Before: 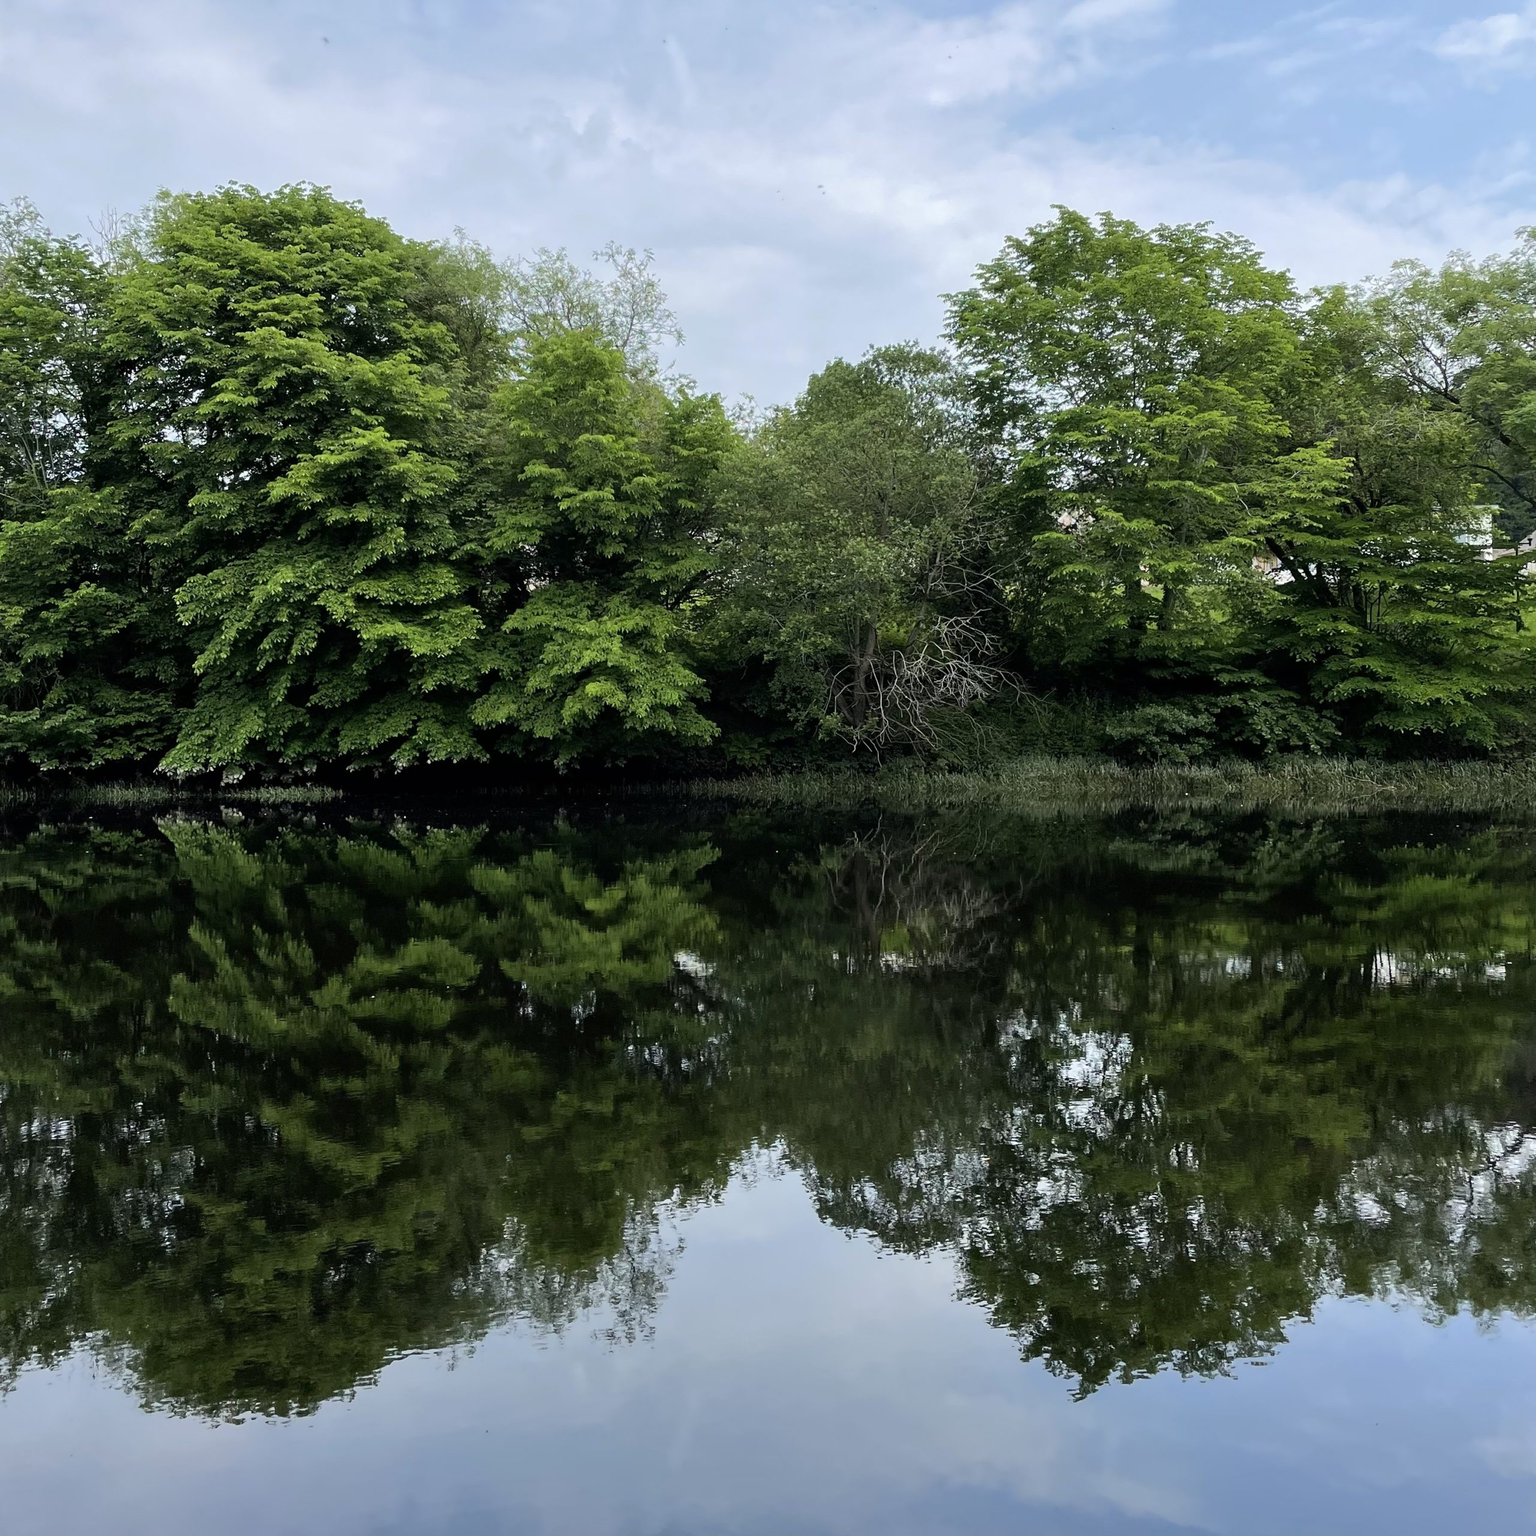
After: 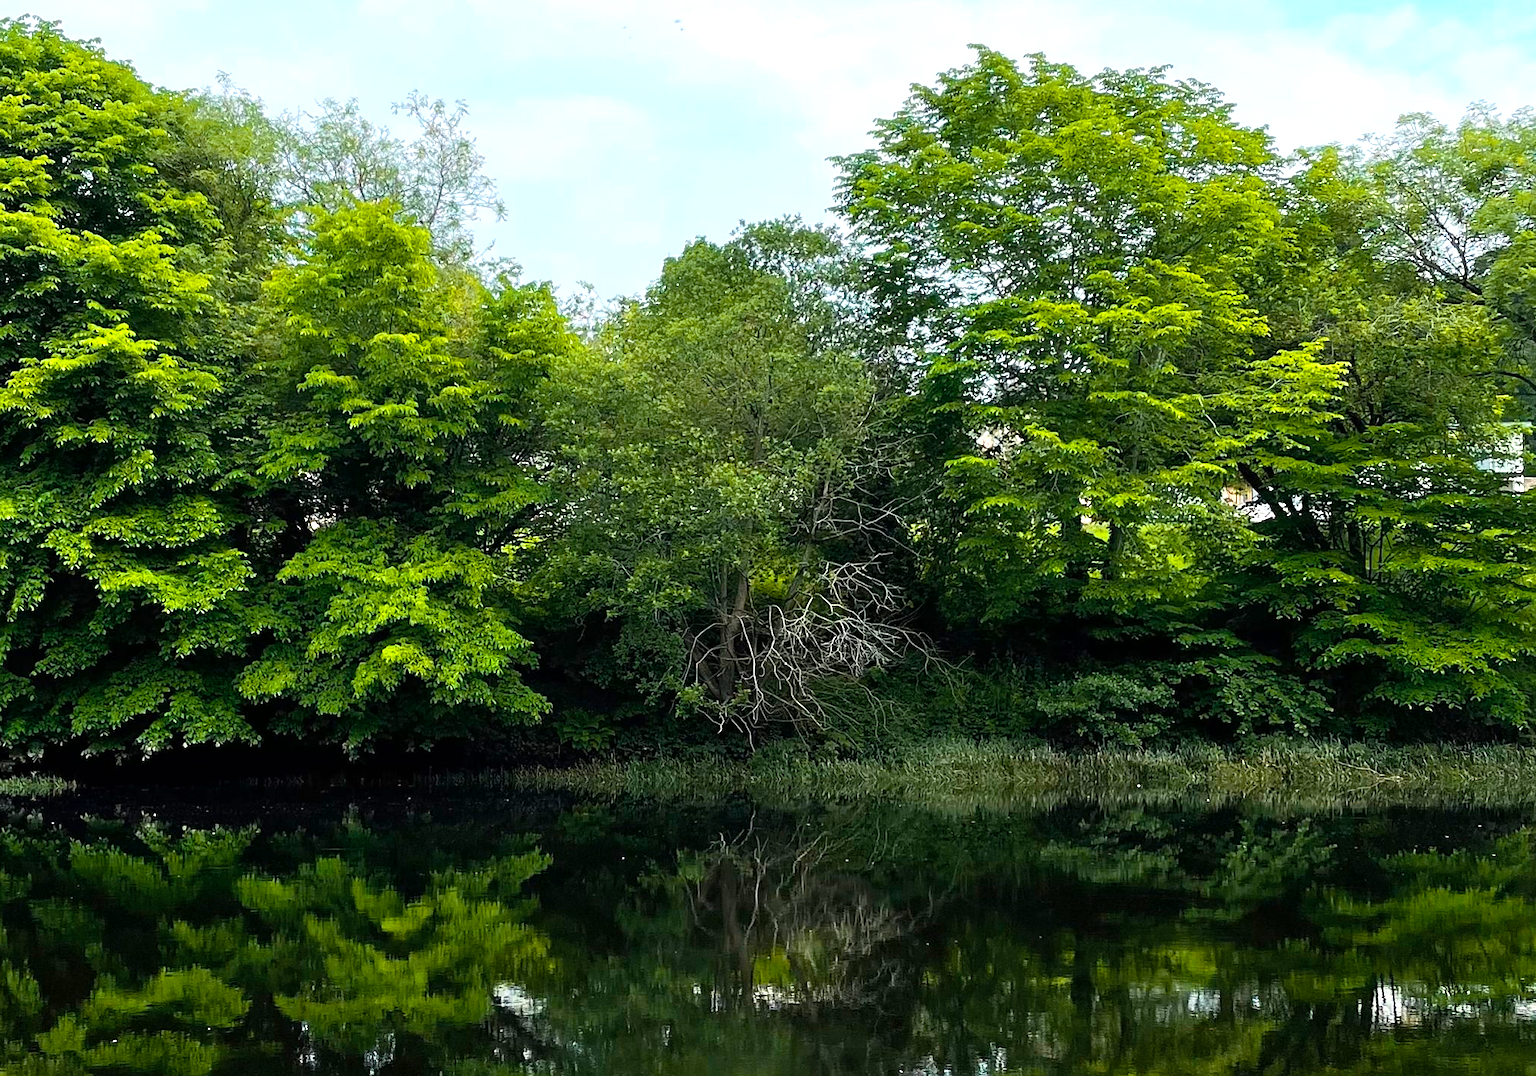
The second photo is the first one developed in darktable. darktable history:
color zones: curves: ch0 [(0.018, 0.548) (0.224, 0.64) (0.425, 0.447) (0.675, 0.575) (0.732, 0.579)]; ch1 [(0.066, 0.487) (0.25, 0.5) (0.404, 0.43) (0.75, 0.421) (0.956, 0.421)]; ch2 [(0.044, 0.561) (0.215, 0.465) (0.399, 0.544) (0.465, 0.548) (0.614, 0.447) (0.724, 0.43) (0.882, 0.623) (0.956, 0.632)]
crop: left 18.38%, top 11.092%, right 2.134%, bottom 33.217%
exposure: exposure 0.426 EV, compensate highlight preservation false
color balance: output saturation 110%
color balance rgb: perceptual saturation grading › global saturation 30%, global vibrance 20%
sharpen: radius 1.458, amount 0.398, threshold 1.271
